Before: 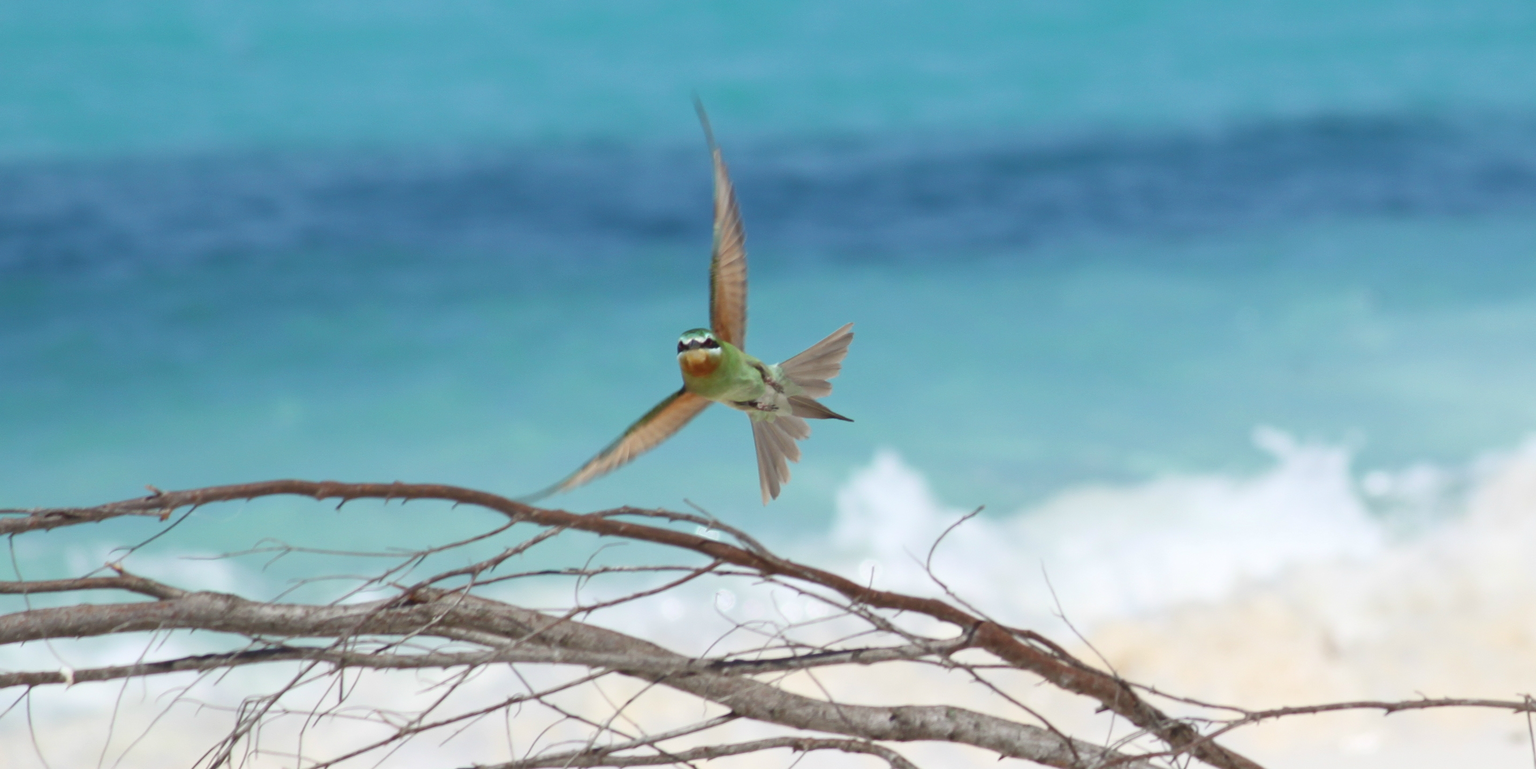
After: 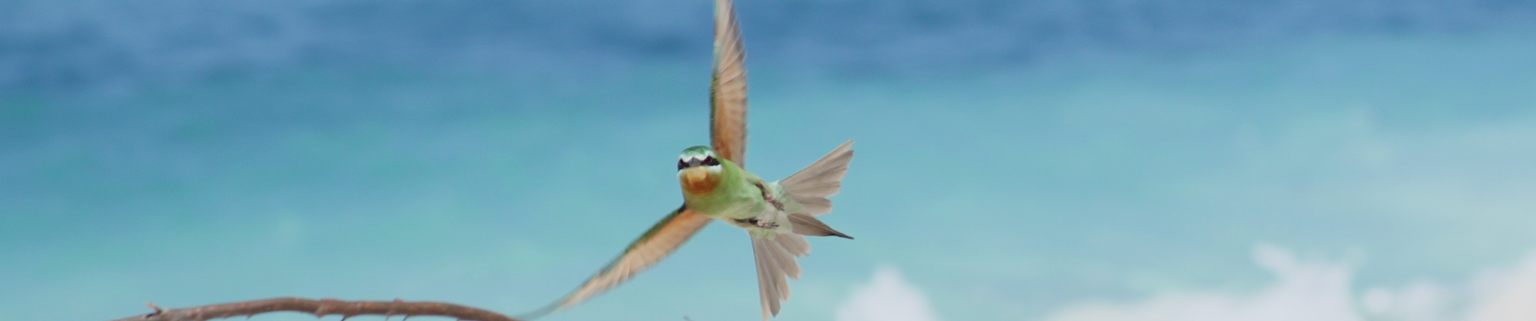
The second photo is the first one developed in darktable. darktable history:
crop and rotate: top 23.84%, bottom 34.294%
filmic rgb: black relative exposure -7.65 EV, white relative exposure 4.56 EV, hardness 3.61
exposure: black level correction 0.001, exposure 0.5 EV, compensate exposure bias true, compensate highlight preservation false
